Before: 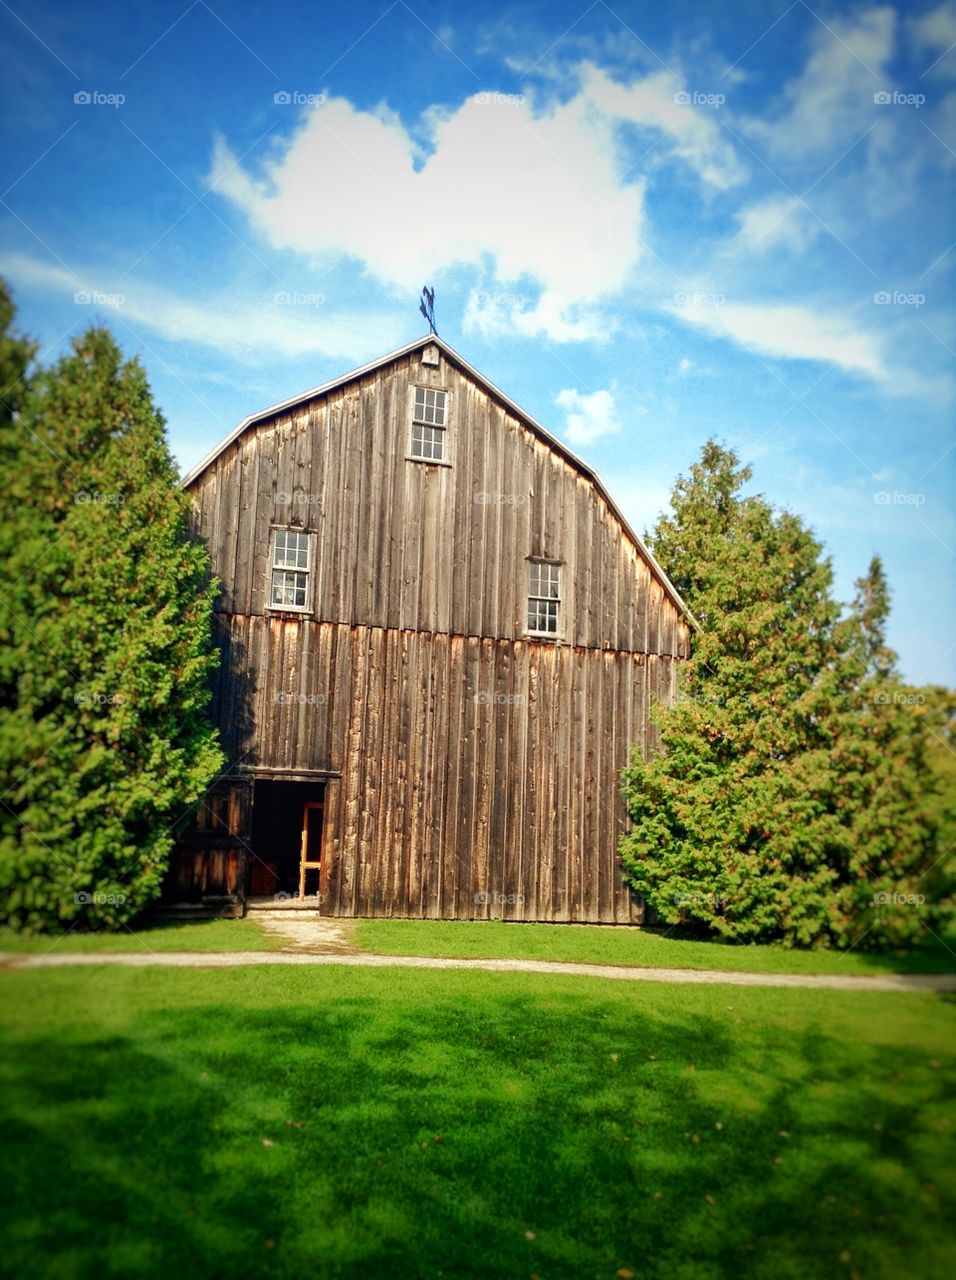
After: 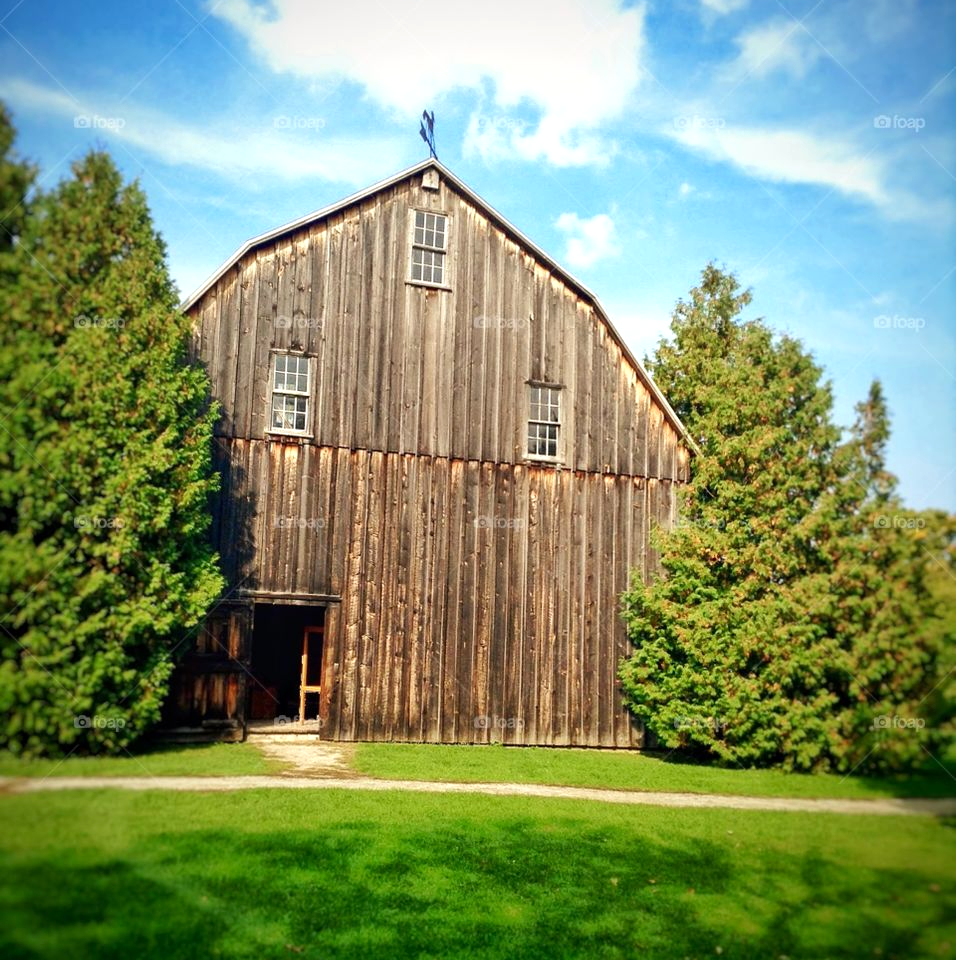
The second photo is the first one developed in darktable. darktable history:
crop: top 13.819%, bottom 11.169%
levels: levels [0, 0.476, 0.951]
